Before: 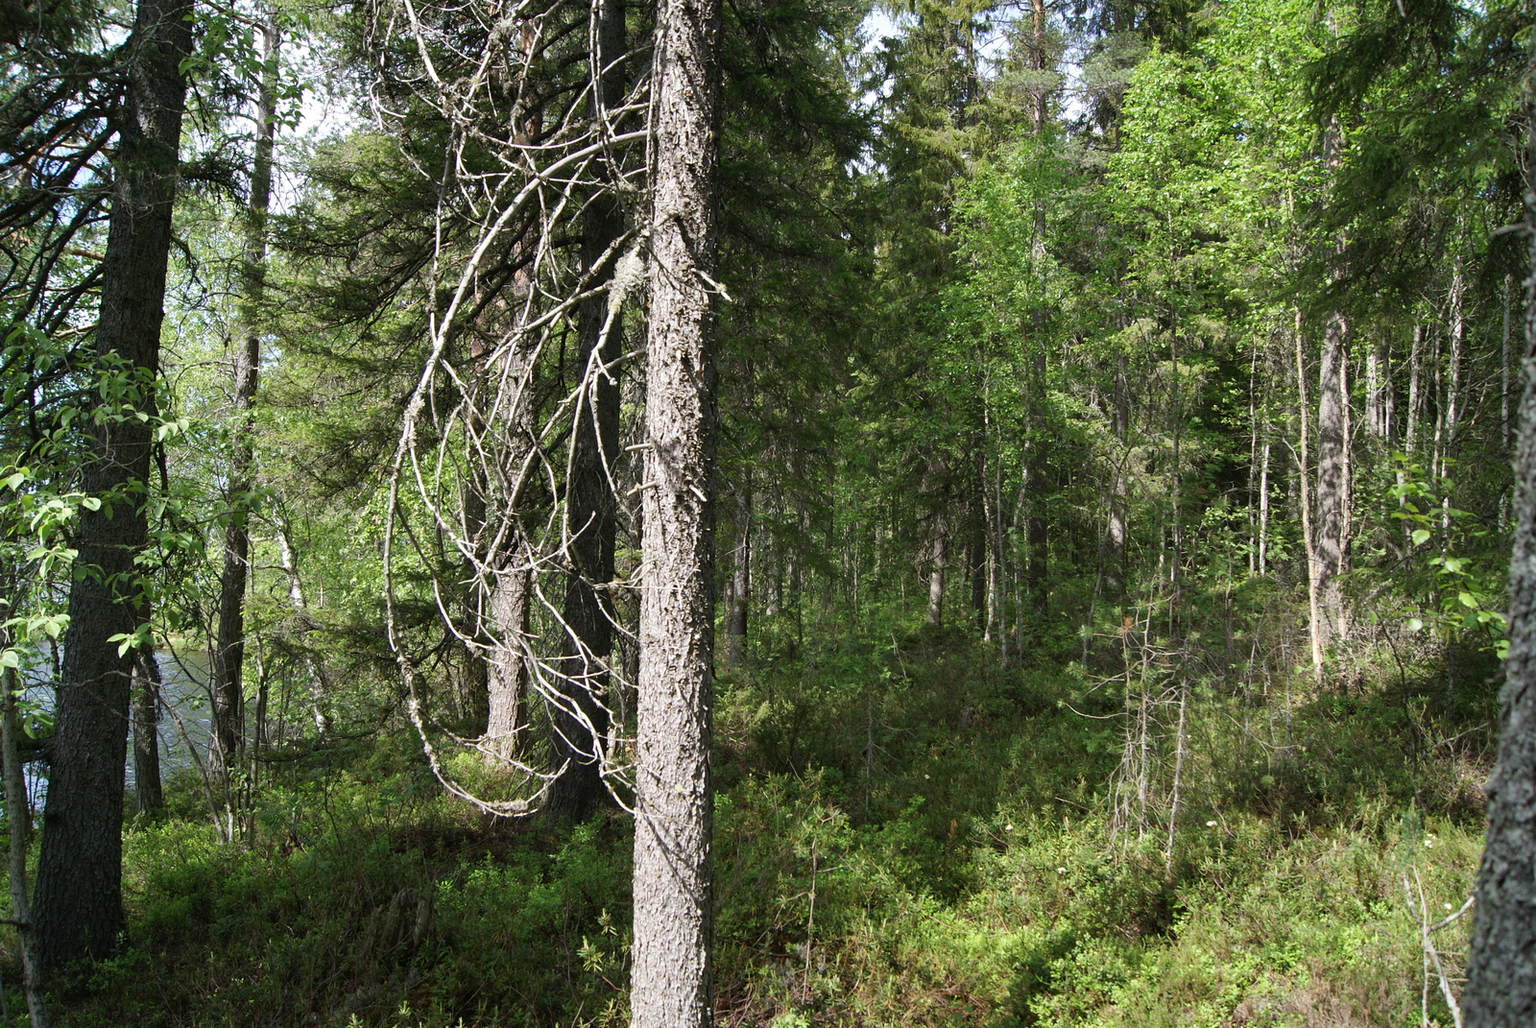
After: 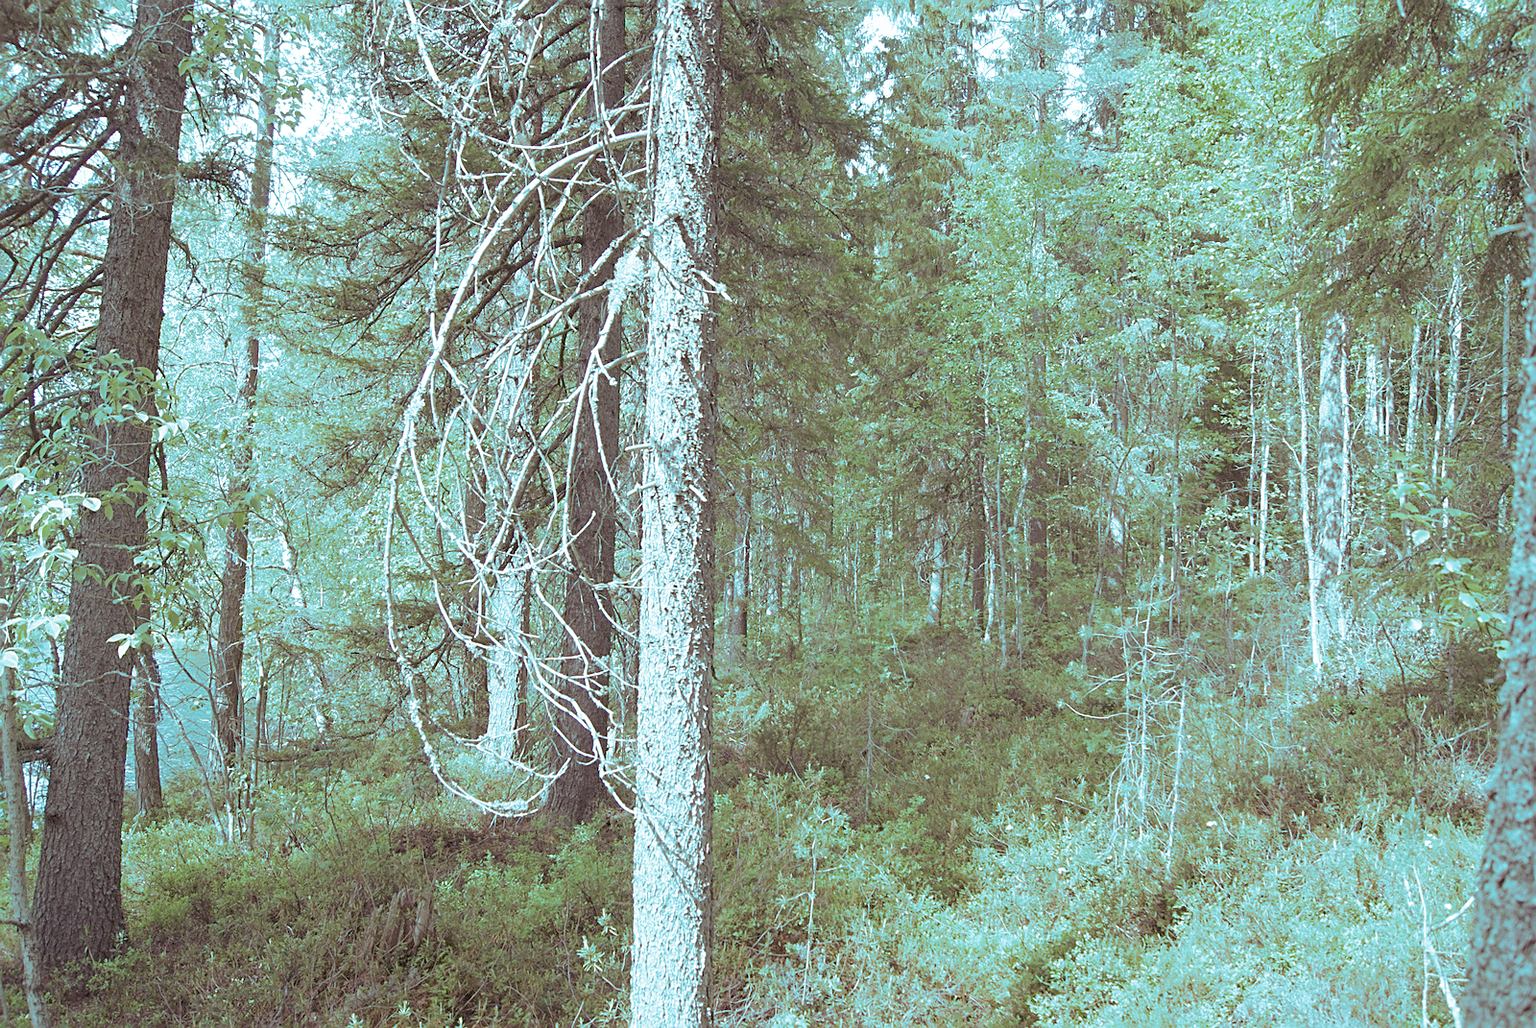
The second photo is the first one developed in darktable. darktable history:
sharpen: on, module defaults
split-toning: shadows › hue 327.6°, highlights › hue 198°, highlights › saturation 0.55, balance -21.25, compress 0%
